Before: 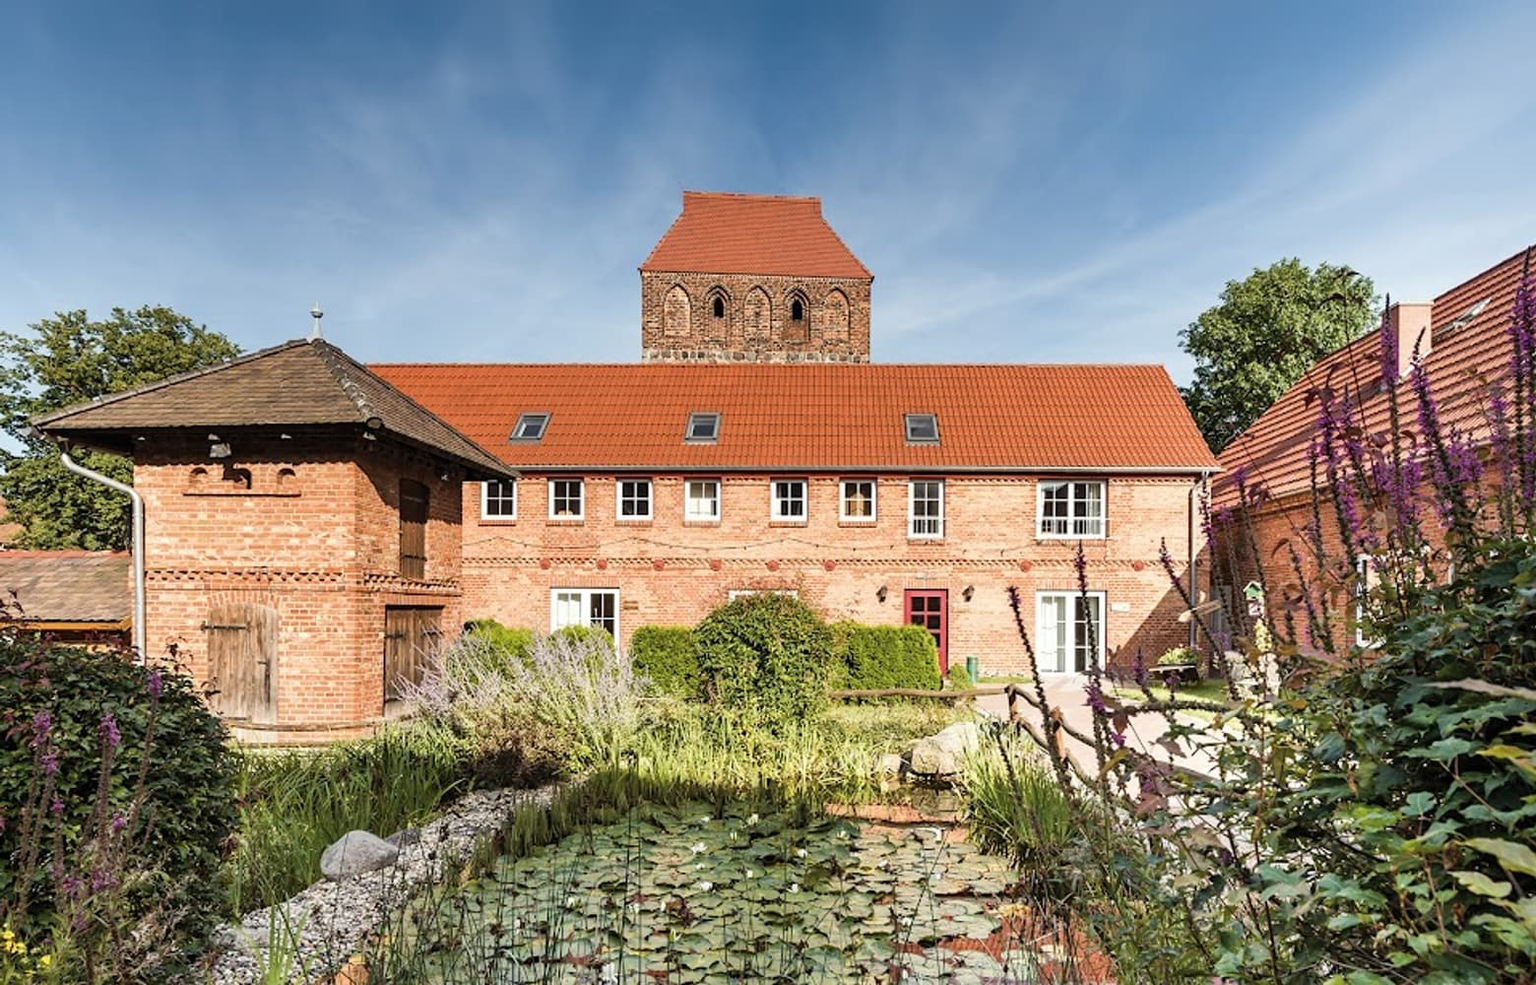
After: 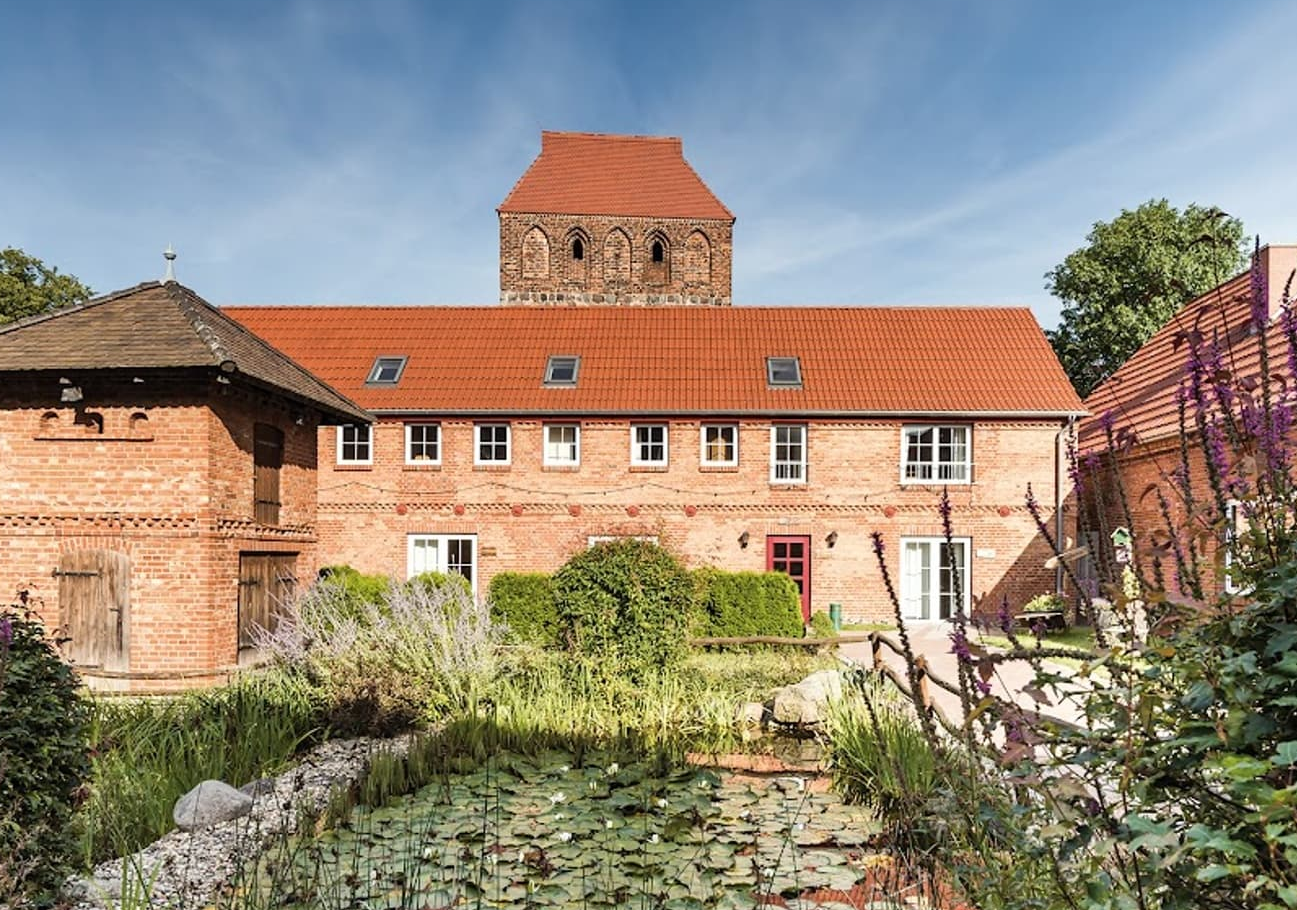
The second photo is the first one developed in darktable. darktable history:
crop: left 9.795%, top 6.303%, right 7.044%, bottom 2.609%
